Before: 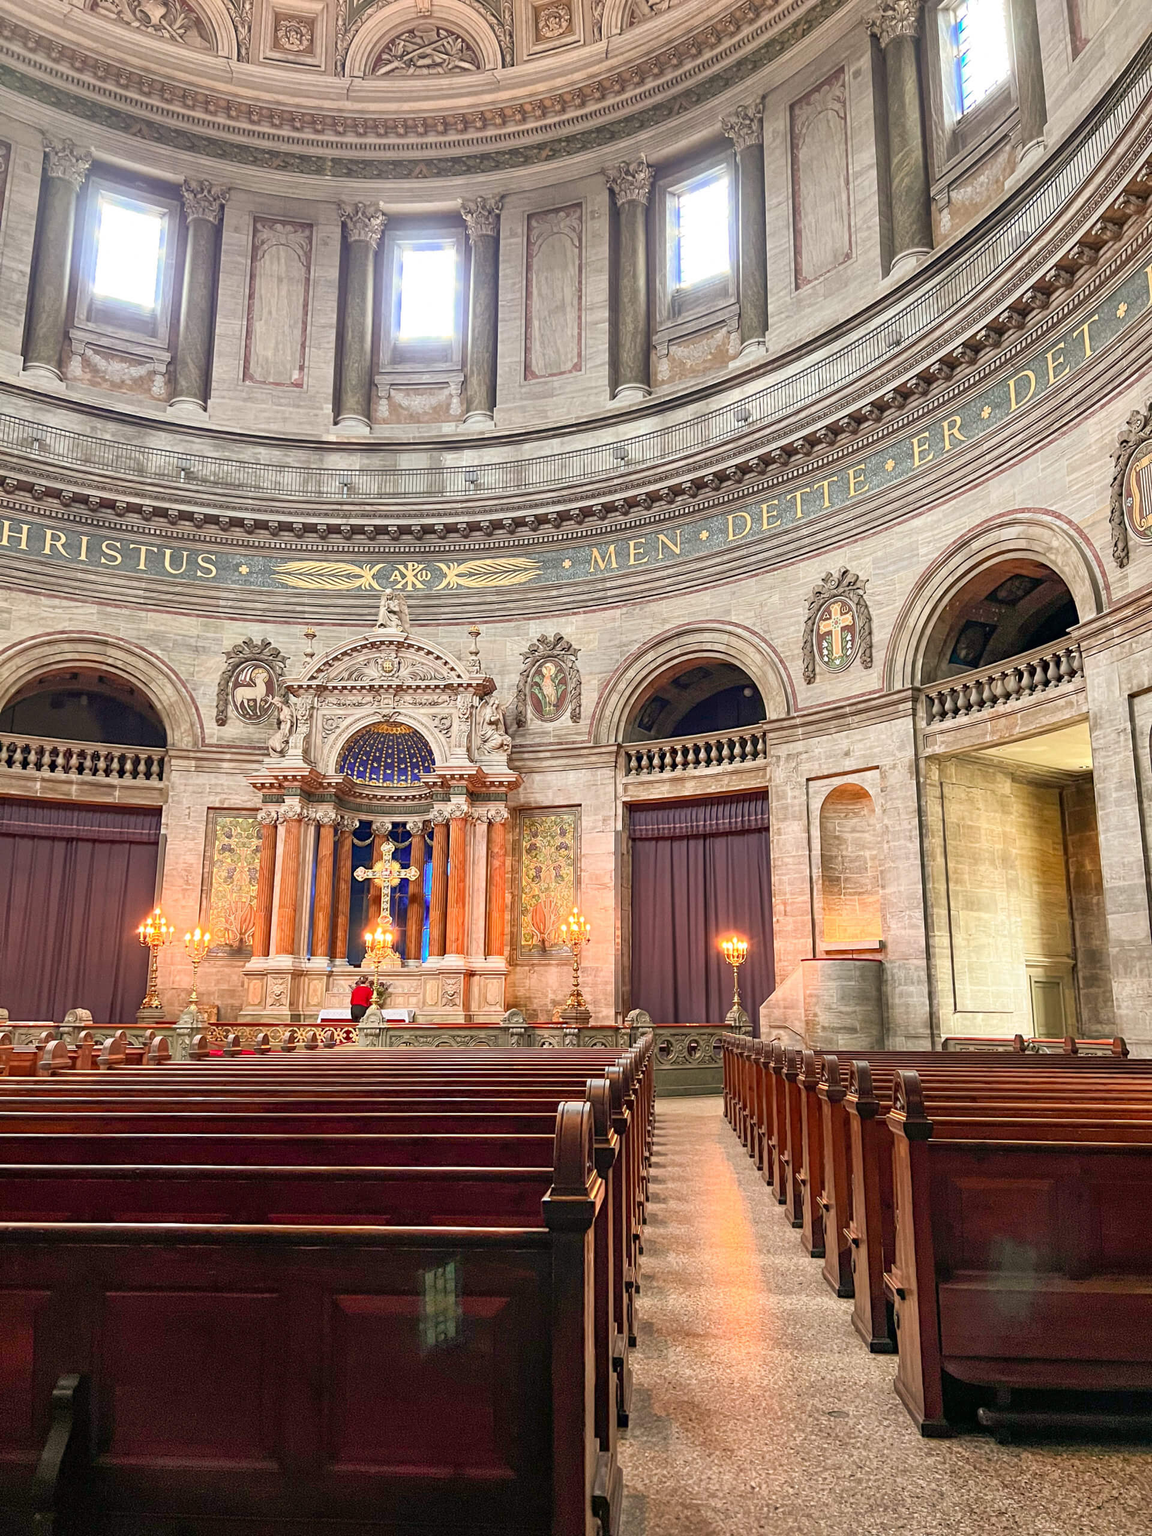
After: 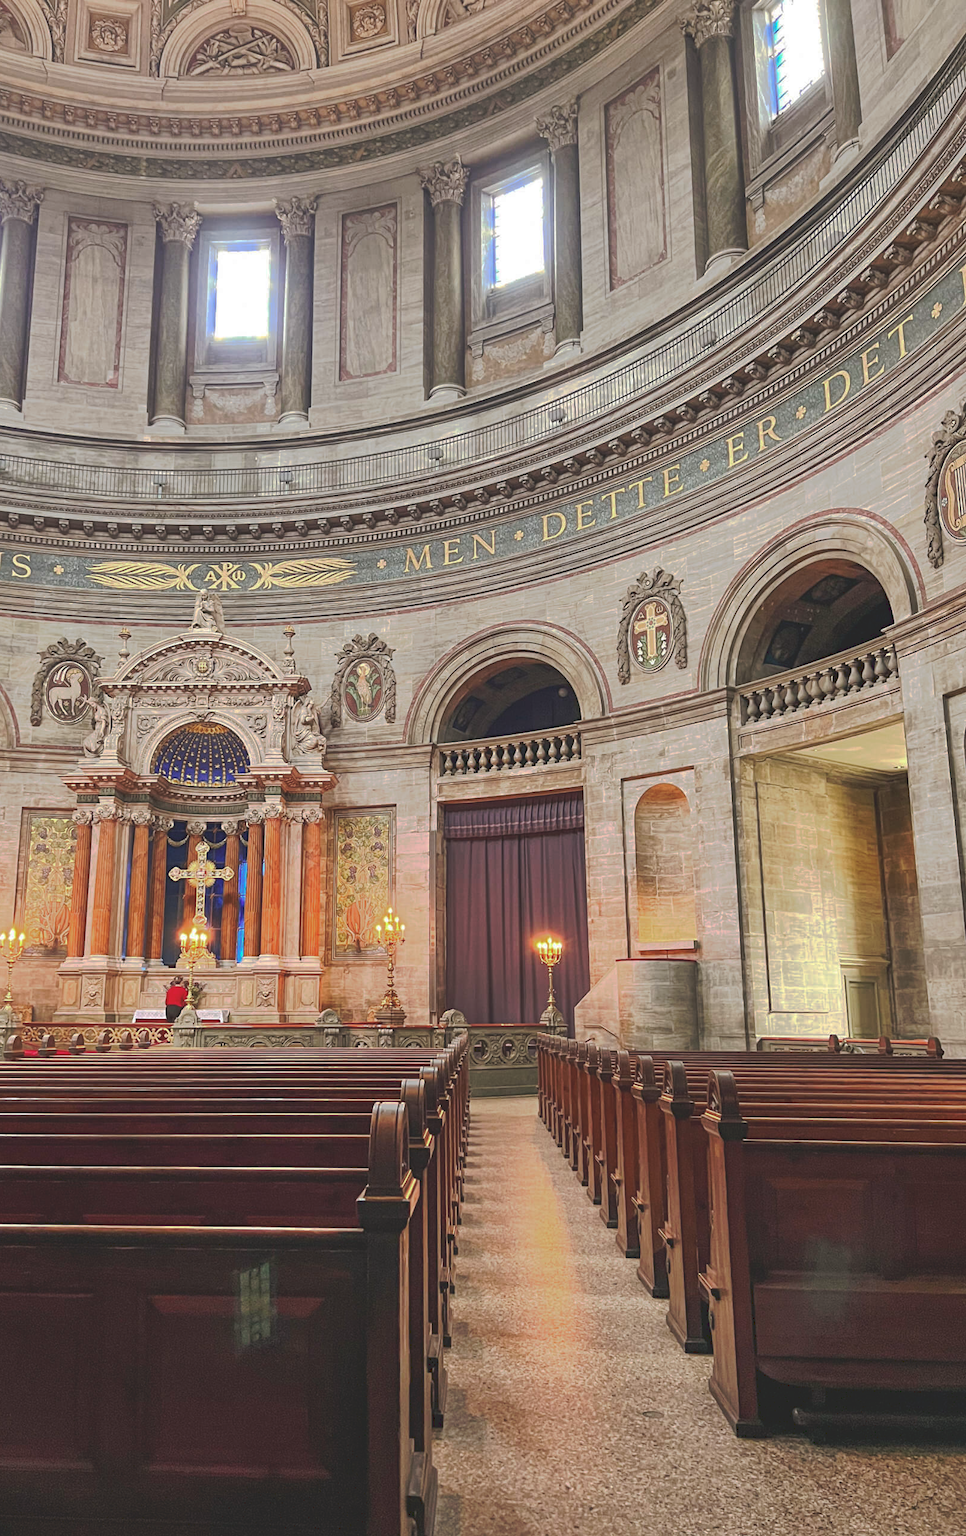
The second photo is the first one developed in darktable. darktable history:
tone curve: curves: ch0 [(0, 0) (0.003, 0.149) (0.011, 0.152) (0.025, 0.154) (0.044, 0.164) (0.069, 0.179) (0.1, 0.194) (0.136, 0.211) (0.177, 0.232) (0.224, 0.258) (0.277, 0.289) (0.335, 0.326) (0.399, 0.371) (0.468, 0.438) (0.543, 0.504) (0.623, 0.569) (0.709, 0.642) (0.801, 0.716) (0.898, 0.775) (1, 1)], preserve colors none
crop: left 16.145%
